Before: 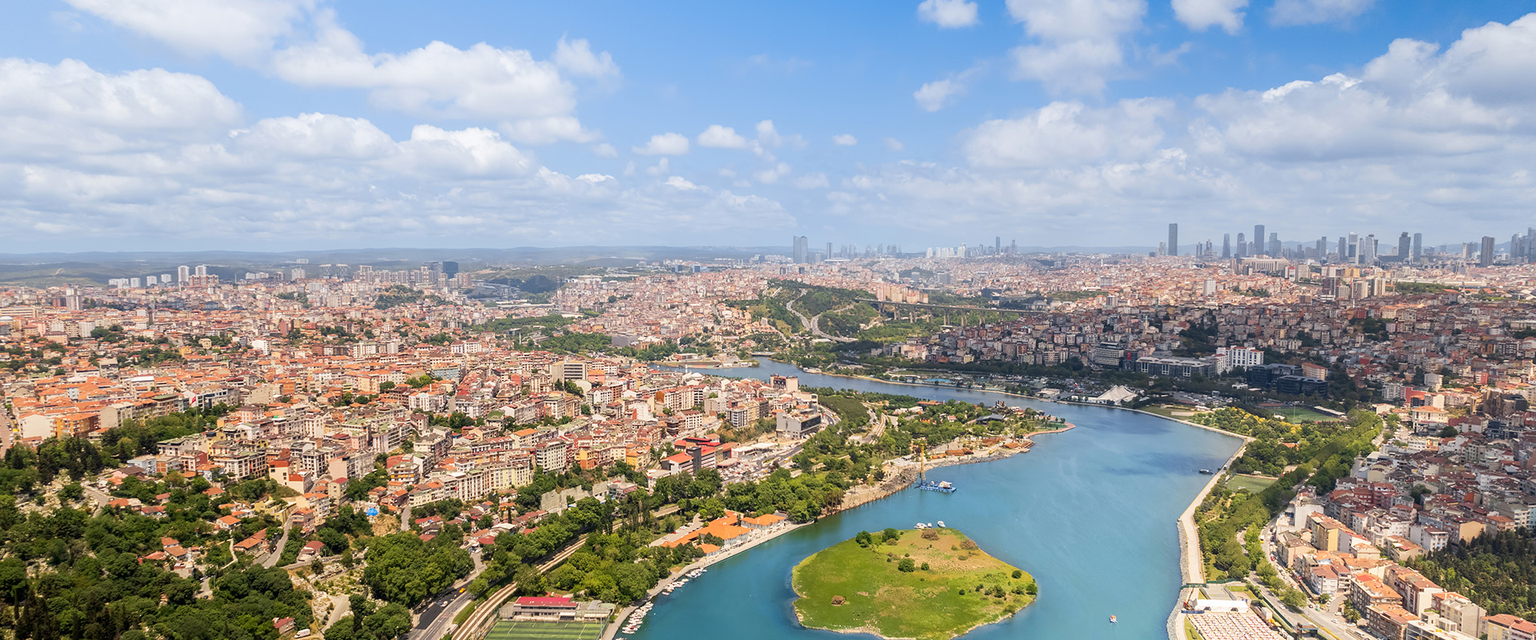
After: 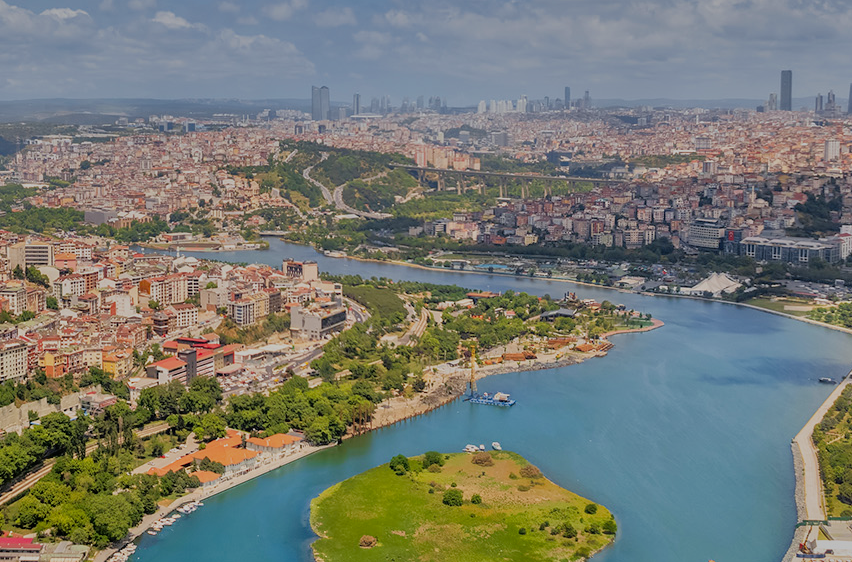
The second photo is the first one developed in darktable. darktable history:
tone equalizer: -8 EV 0.001 EV, -7 EV -0.004 EV, -6 EV 0.009 EV, -5 EV 0.032 EV, -4 EV 0.276 EV, -3 EV 0.644 EV, -2 EV 0.584 EV, -1 EV 0.187 EV, +0 EV 0.024 EV
filmic rgb: white relative exposure 3.8 EV, hardness 4.35
crop: left 35.432%, top 26.233%, right 20.145%, bottom 3.432%
shadows and highlights: shadows 80.73, white point adjustment -9.07, highlights -61.46, soften with gaussian
